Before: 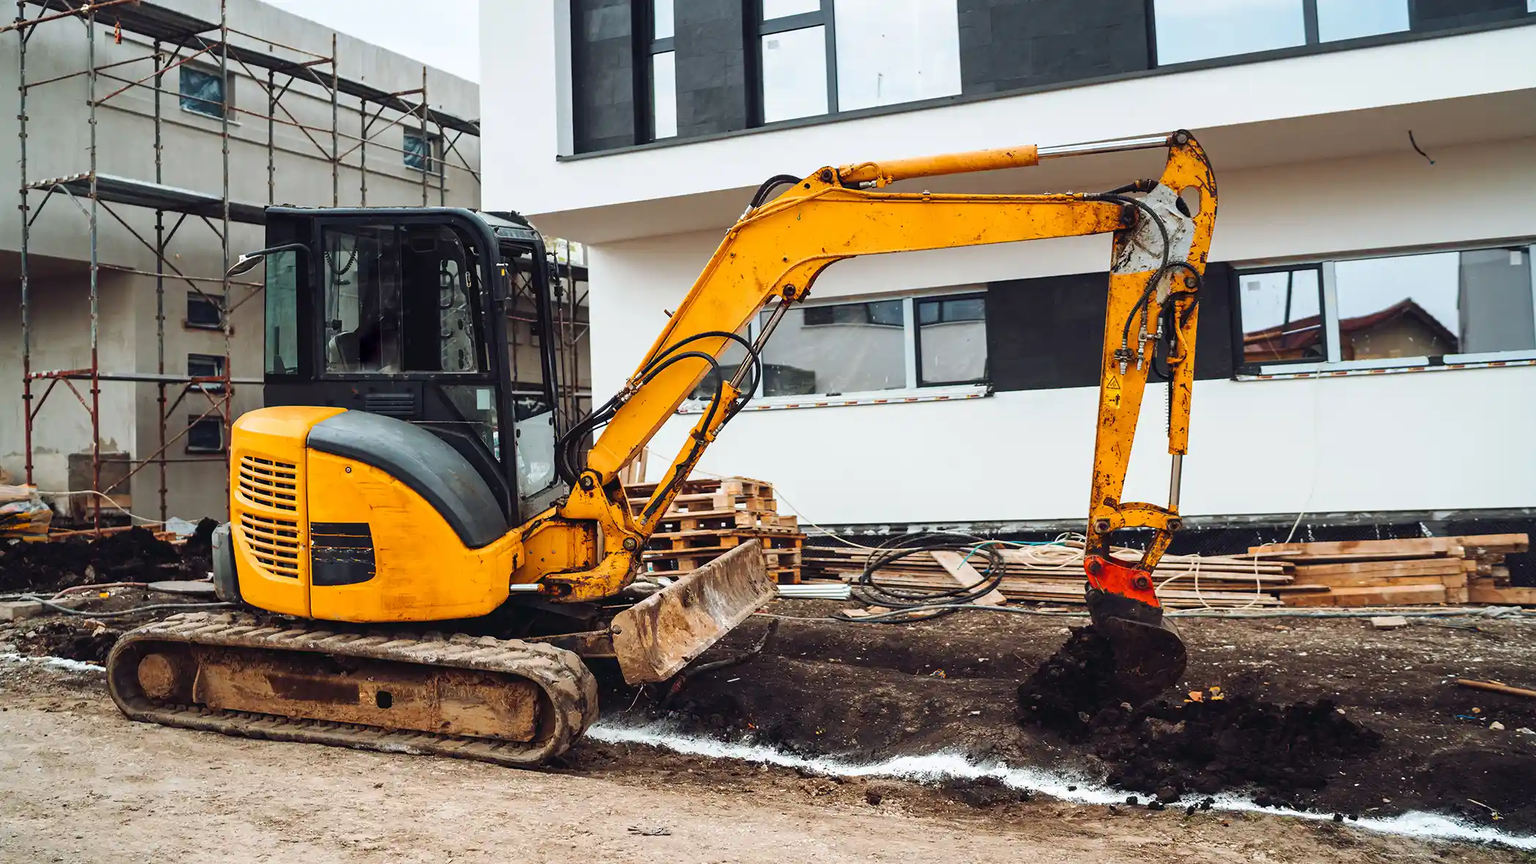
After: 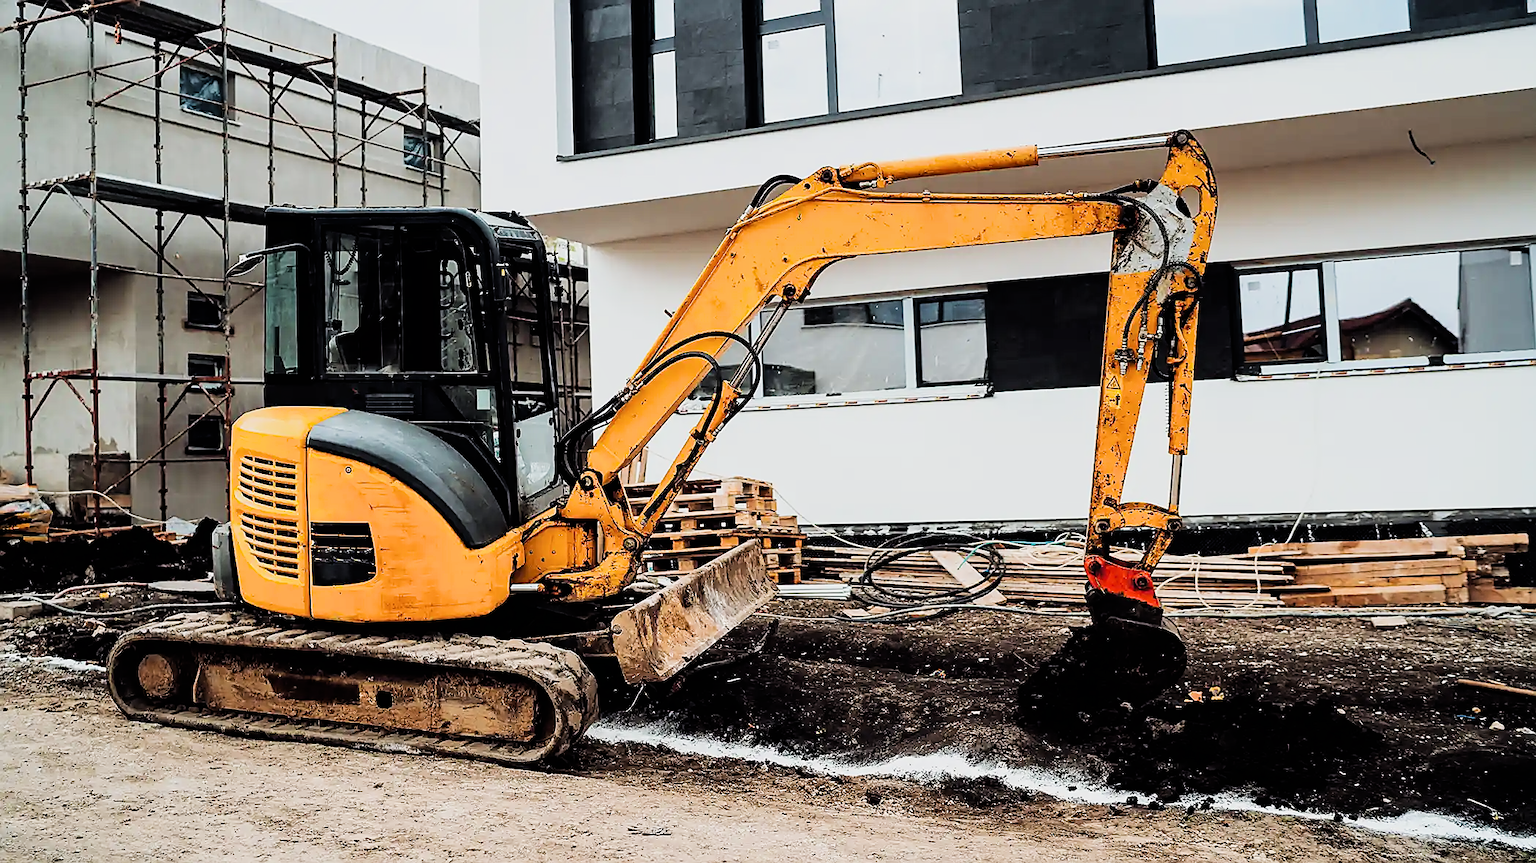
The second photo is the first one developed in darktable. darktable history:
filmic rgb: black relative exposure -5 EV, hardness 2.88, contrast 1.4, highlights saturation mix -30%
shadows and highlights: radius 337.17, shadows 29.01, soften with gaussian
sharpen: radius 1.4, amount 1.25, threshold 0.7
exposure: exposure 0.178 EV, compensate exposure bias true, compensate highlight preservation false
